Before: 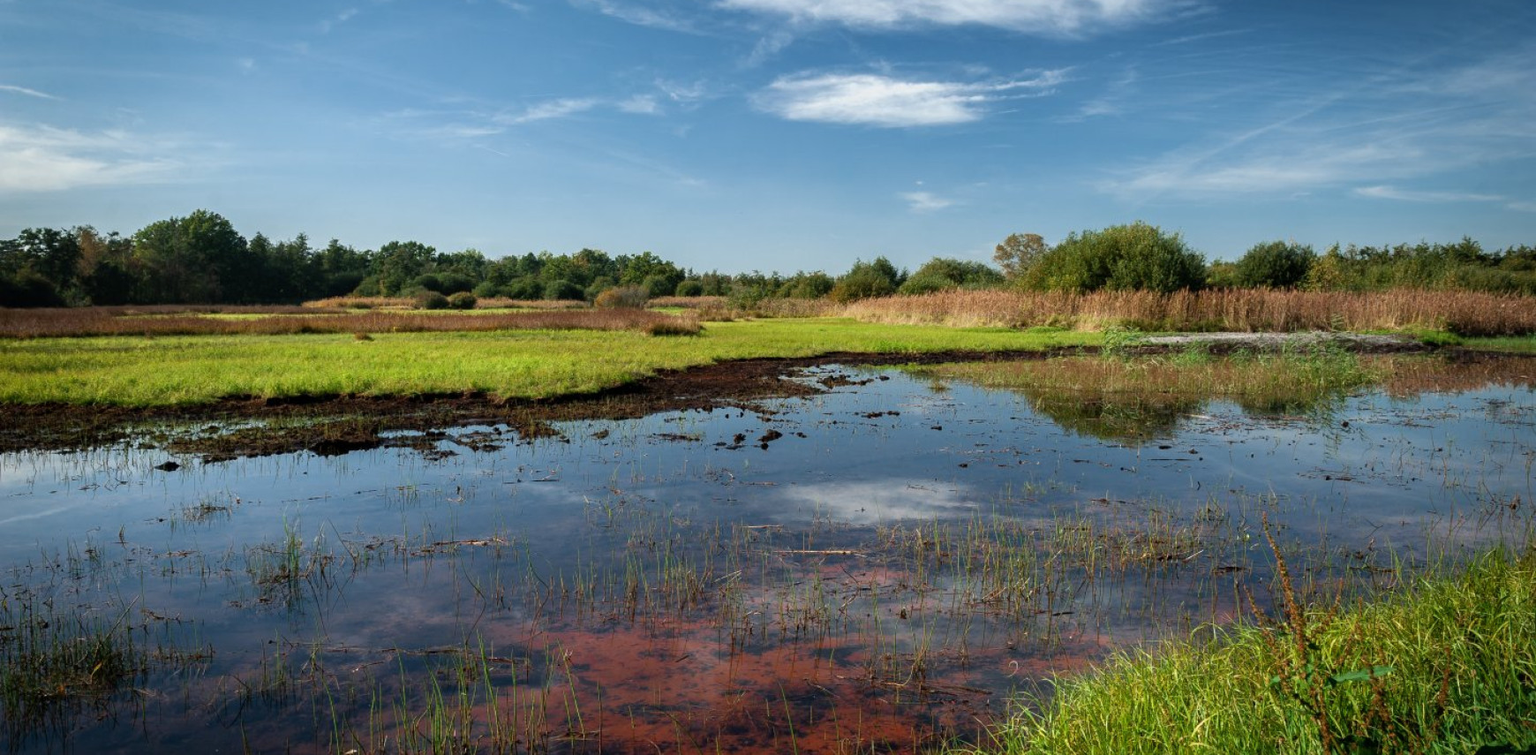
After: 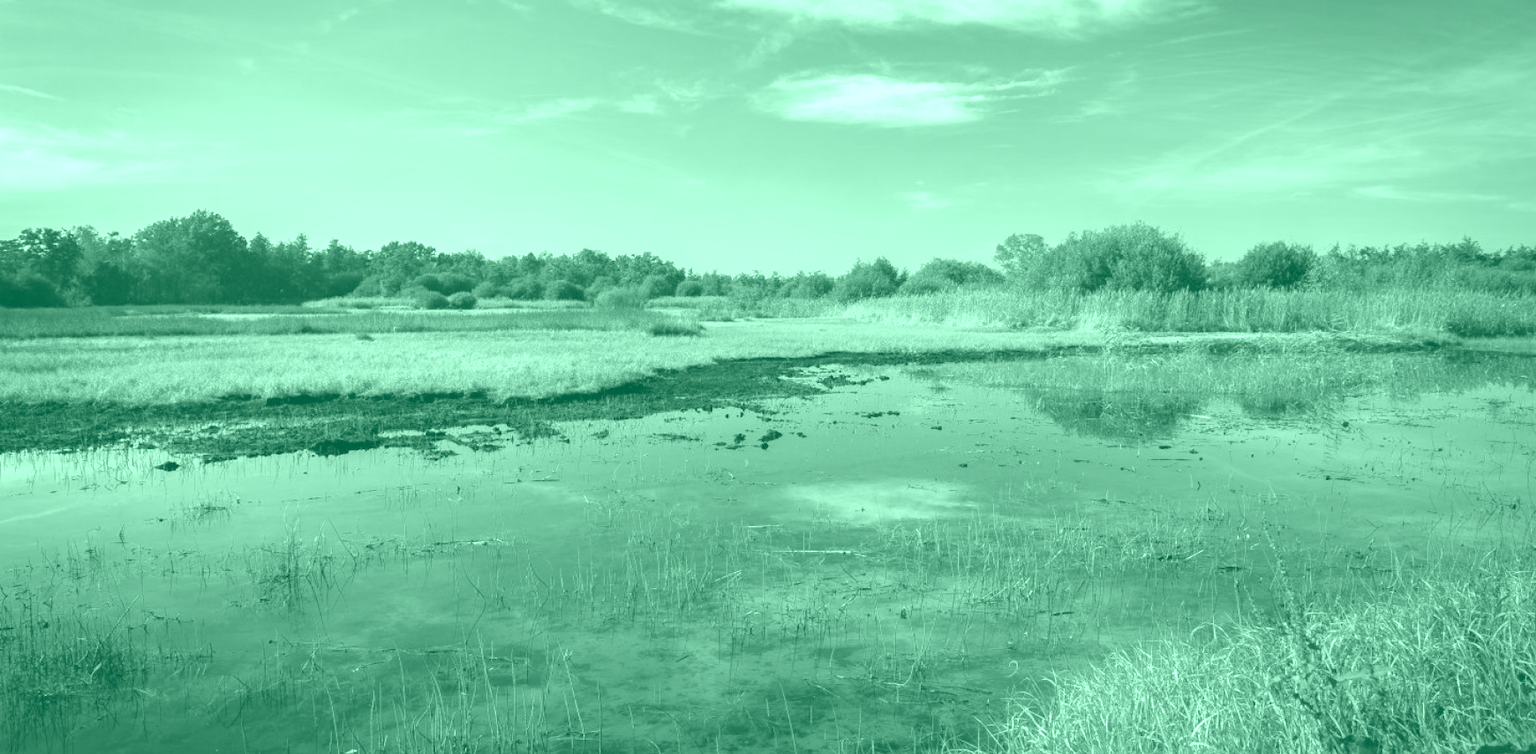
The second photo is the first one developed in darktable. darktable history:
exposure: black level correction 0, exposure 1.9 EV, compensate highlight preservation false
colorize: hue 147.6°, saturation 65%, lightness 21.64%
